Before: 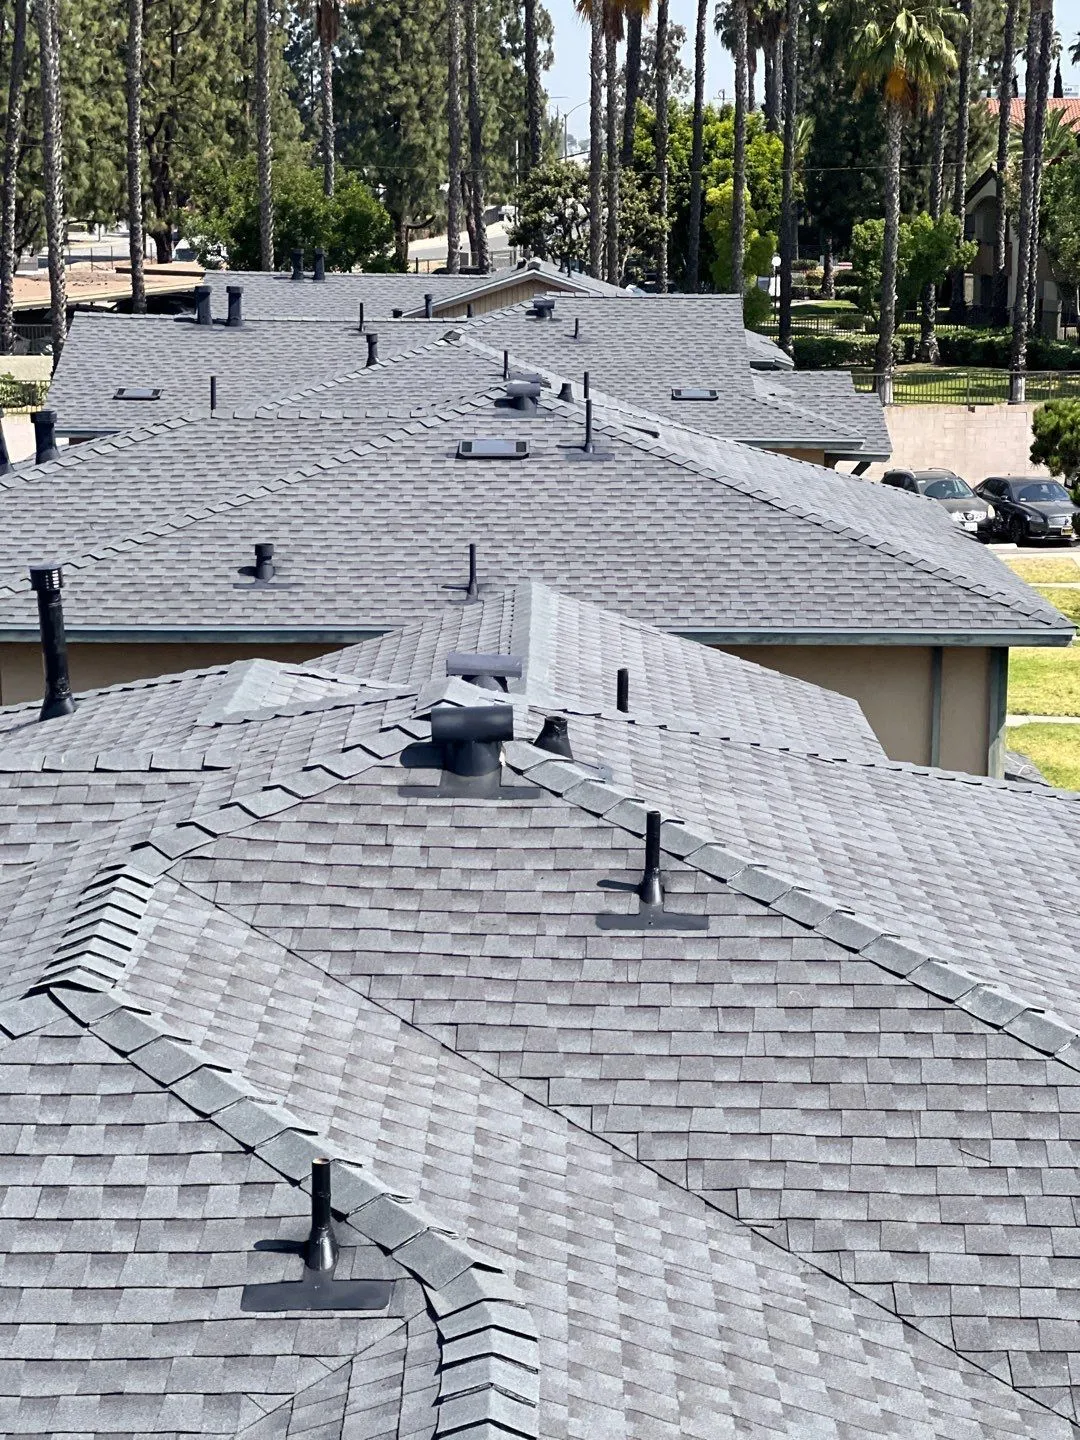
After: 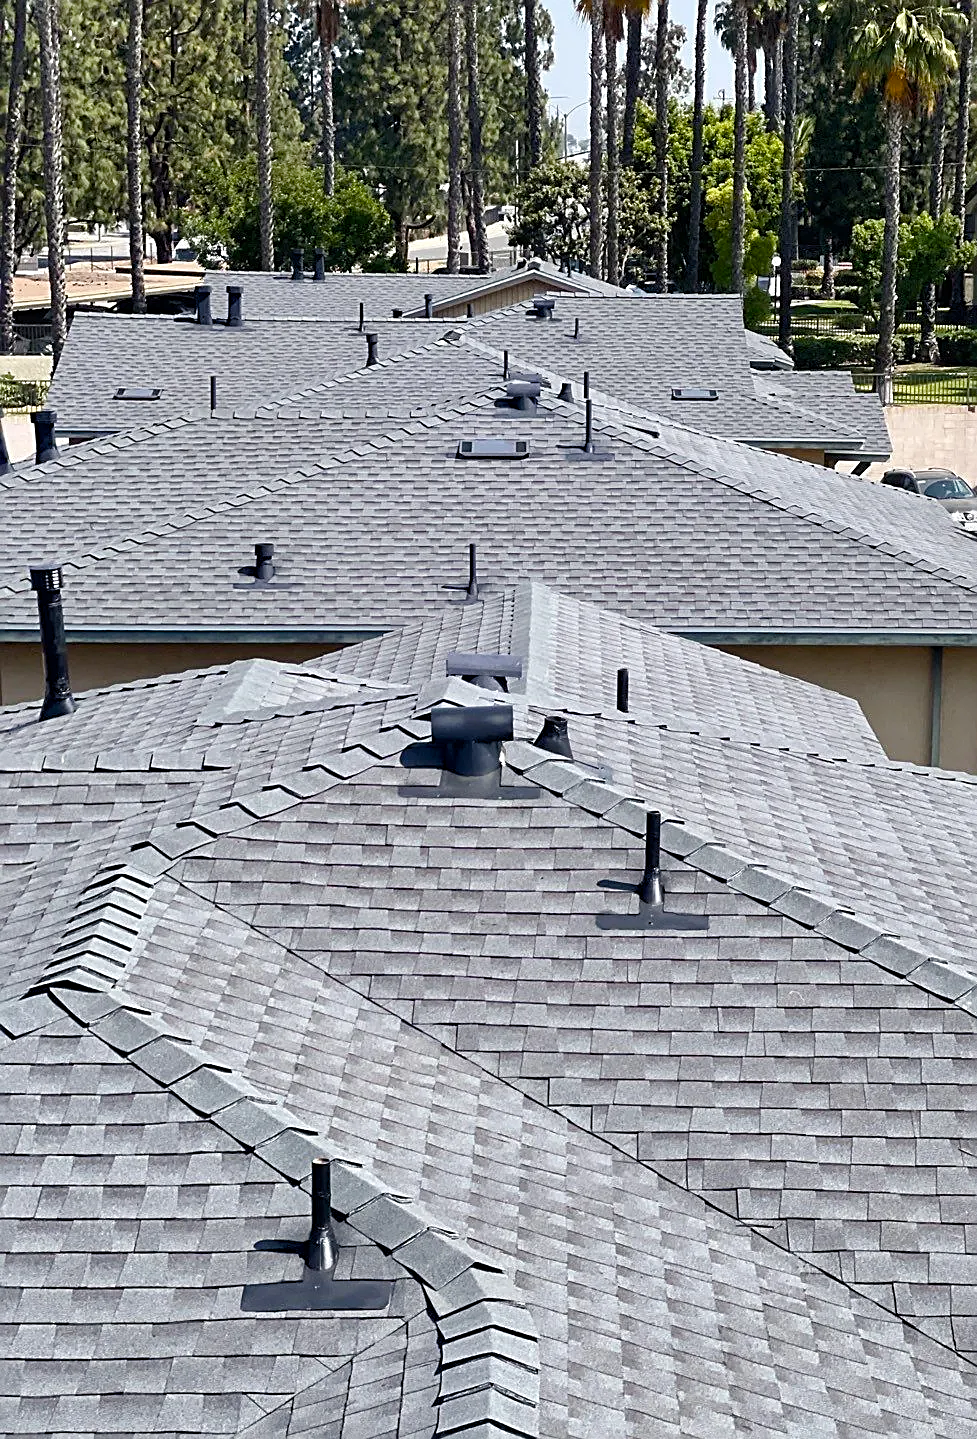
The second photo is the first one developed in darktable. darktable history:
crop: right 9.509%, bottom 0.031%
shadows and highlights: shadows 35, highlights -35, soften with gaussian
color balance rgb: perceptual saturation grading › global saturation 20%, perceptual saturation grading › highlights -25%, perceptual saturation grading › shadows 25%
sharpen: on, module defaults
